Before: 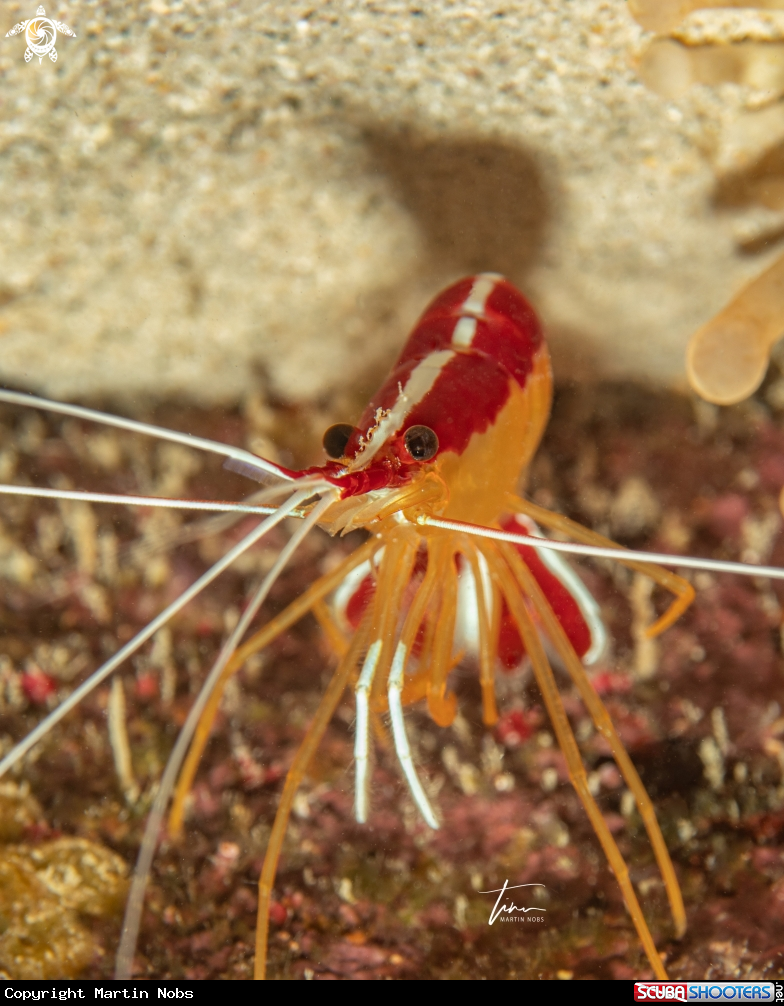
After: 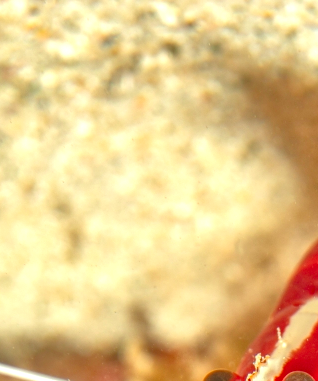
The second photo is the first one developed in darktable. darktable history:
crop: left 15.452%, top 5.459%, right 43.956%, bottom 56.62%
exposure: black level correction 0, exposure 0.7 EV, compensate exposure bias true, compensate highlight preservation false
contrast brightness saturation: contrast 0.04, saturation 0.16
tone equalizer: -7 EV 0.15 EV, -6 EV 0.6 EV, -5 EV 1.15 EV, -4 EV 1.33 EV, -3 EV 1.15 EV, -2 EV 0.6 EV, -1 EV 0.15 EV, mask exposure compensation -0.5 EV
